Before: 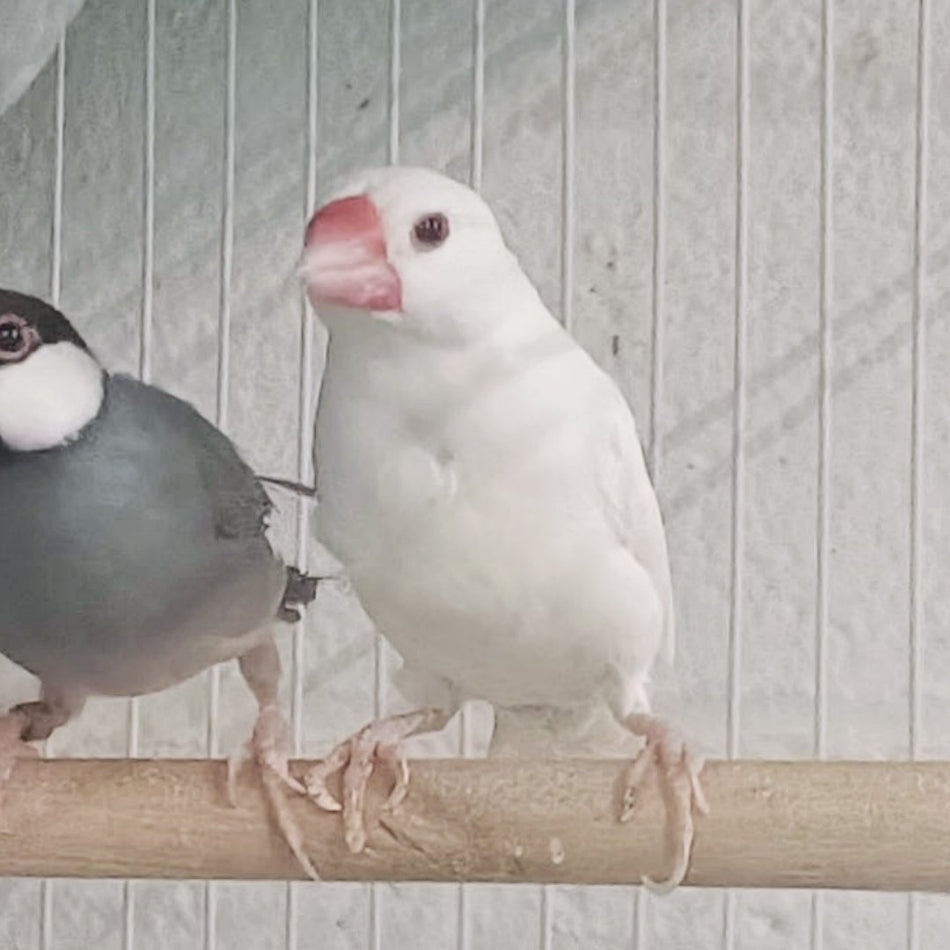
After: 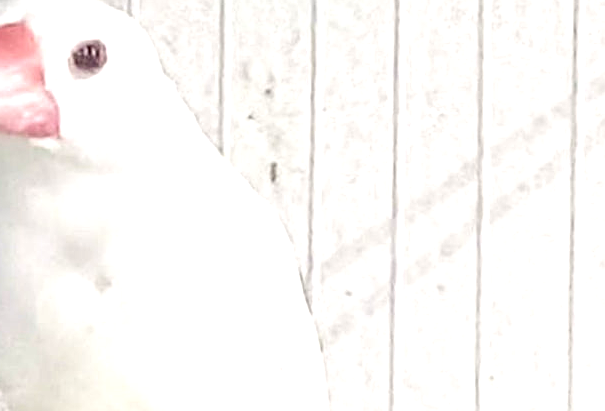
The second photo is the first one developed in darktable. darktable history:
exposure: black level correction 0.01, exposure 1 EV, compensate highlight preservation false
sharpen: radius 1.967
crop: left 36.005%, top 18.293%, right 0.31%, bottom 38.444%
